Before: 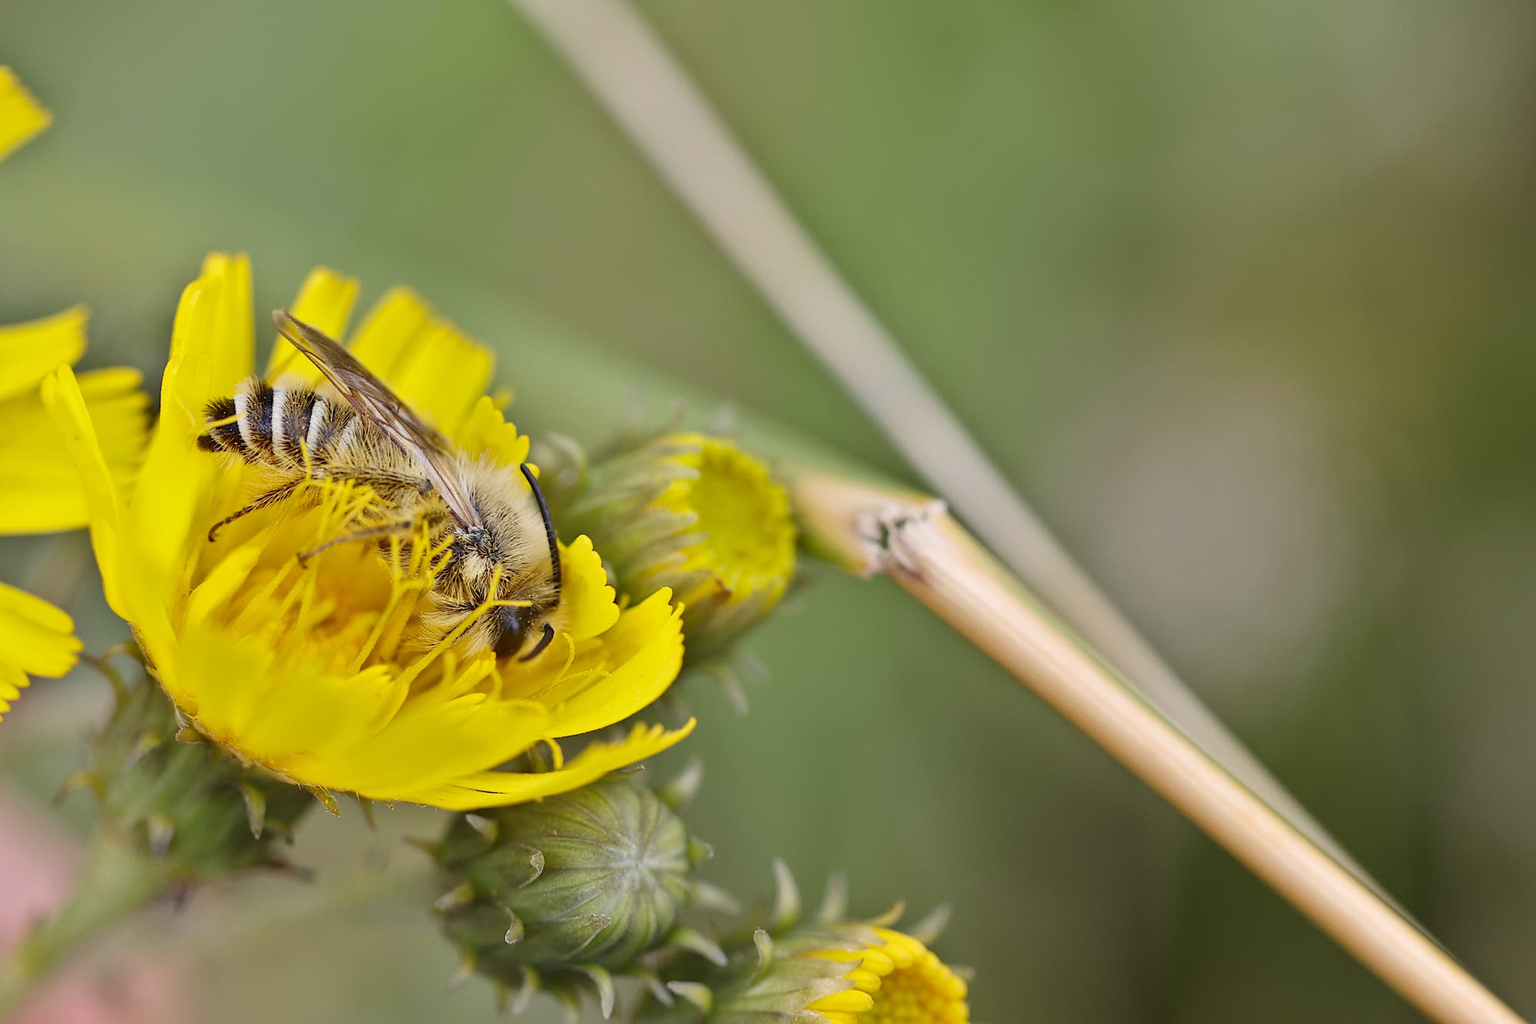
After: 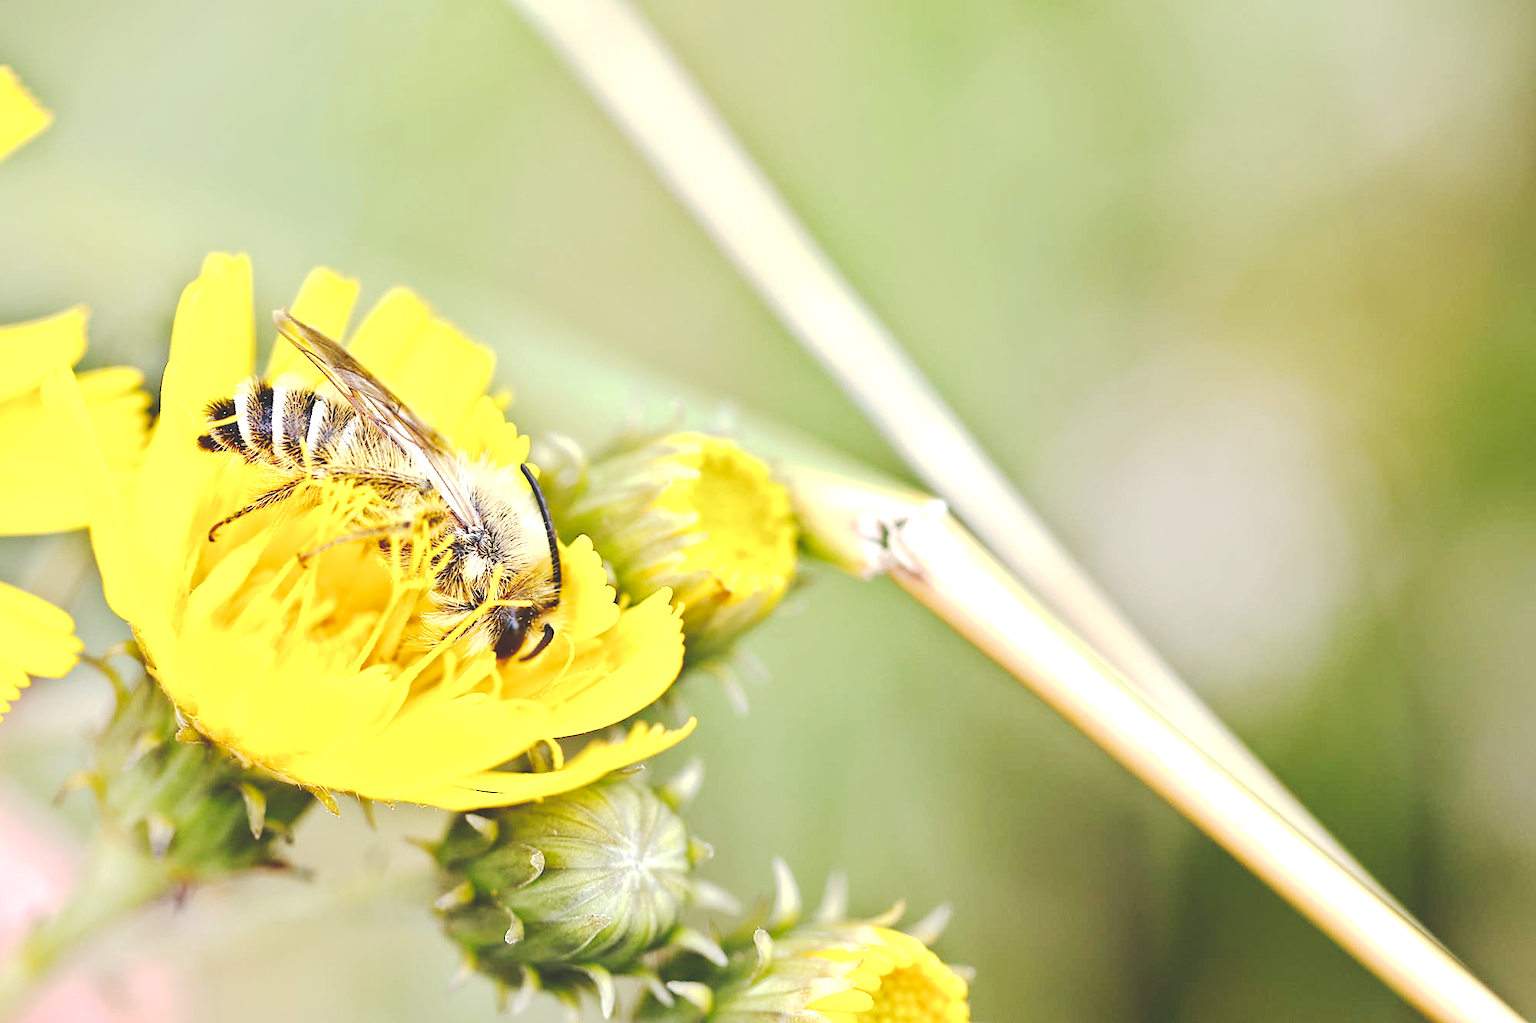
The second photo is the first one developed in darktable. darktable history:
color balance rgb: shadows lift › chroma 3.88%, shadows lift › hue 88.52°, power › hue 214.65°, global offset › chroma 0.1%, global offset › hue 252.4°, contrast 4.45%
tone curve: curves: ch0 [(0, 0) (0.003, 0.195) (0.011, 0.196) (0.025, 0.196) (0.044, 0.196) (0.069, 0.196) (0.1, 0.196) (0.136, 0.197) (0.177, 0.207) (0.224, 0.224) (0.277, 0.268) (0.335, 0.336) (0.399, 0.424) (0.468, 0.533) (0.543, 0.632) (0.623, 0.715) (0.709, 0.789) (0.801, 0.85) (0.898, 0.906) (1, 1)], preserve colors none
exposure: black level correction 0.001, exposure 1.116 EV, compensate highlight preservation false
